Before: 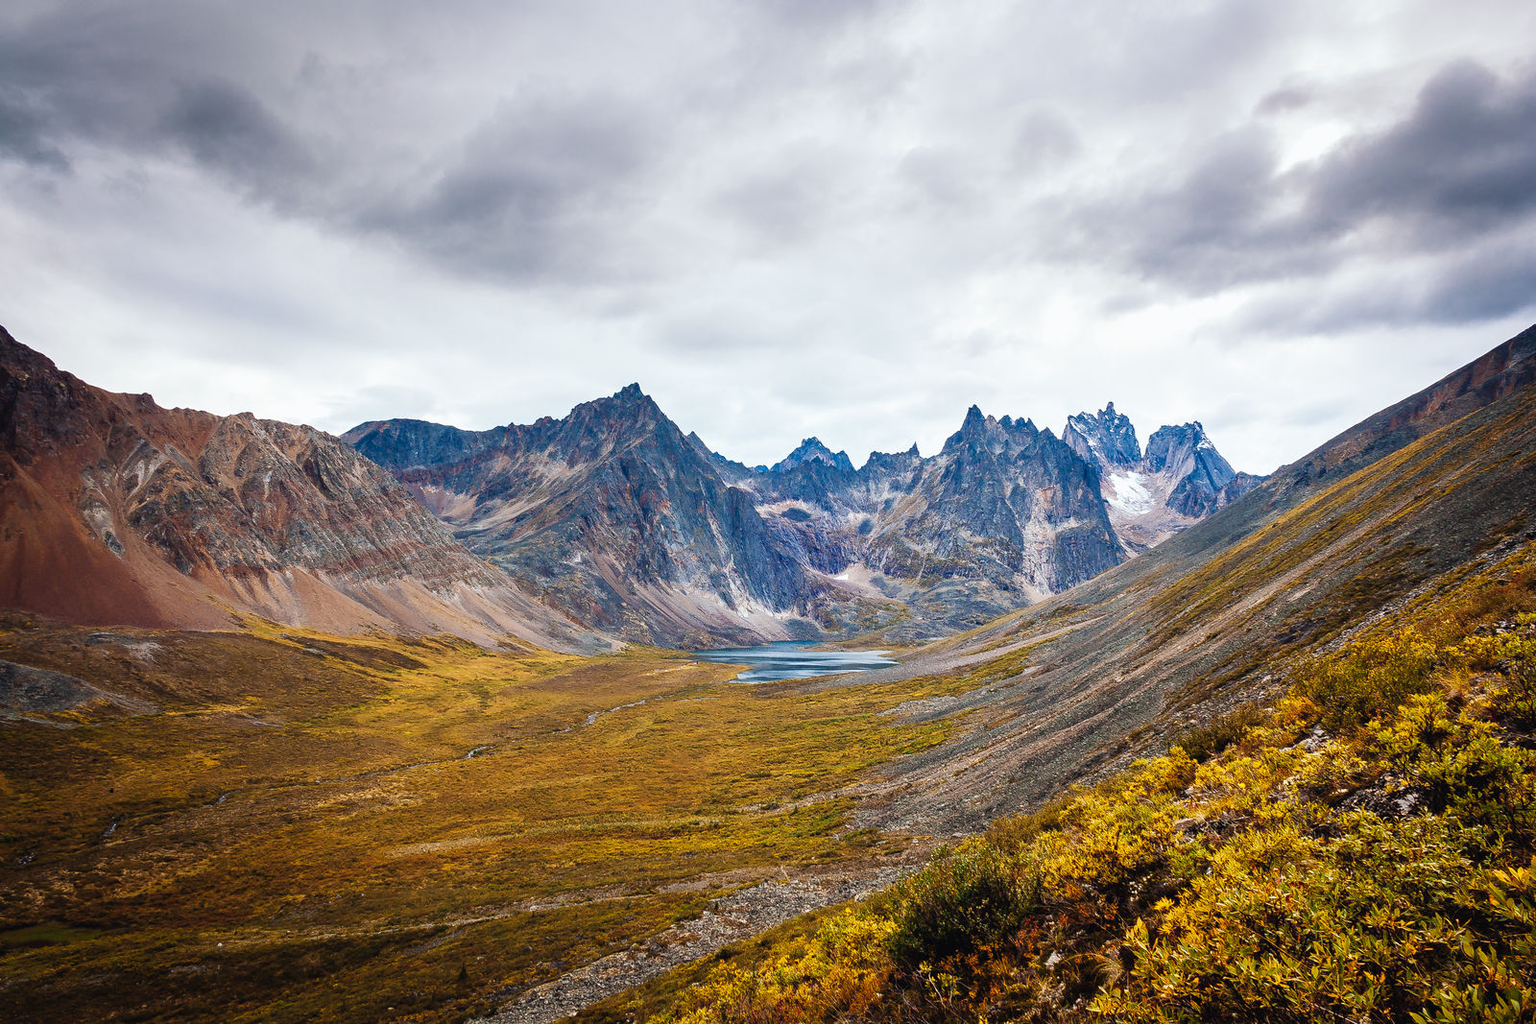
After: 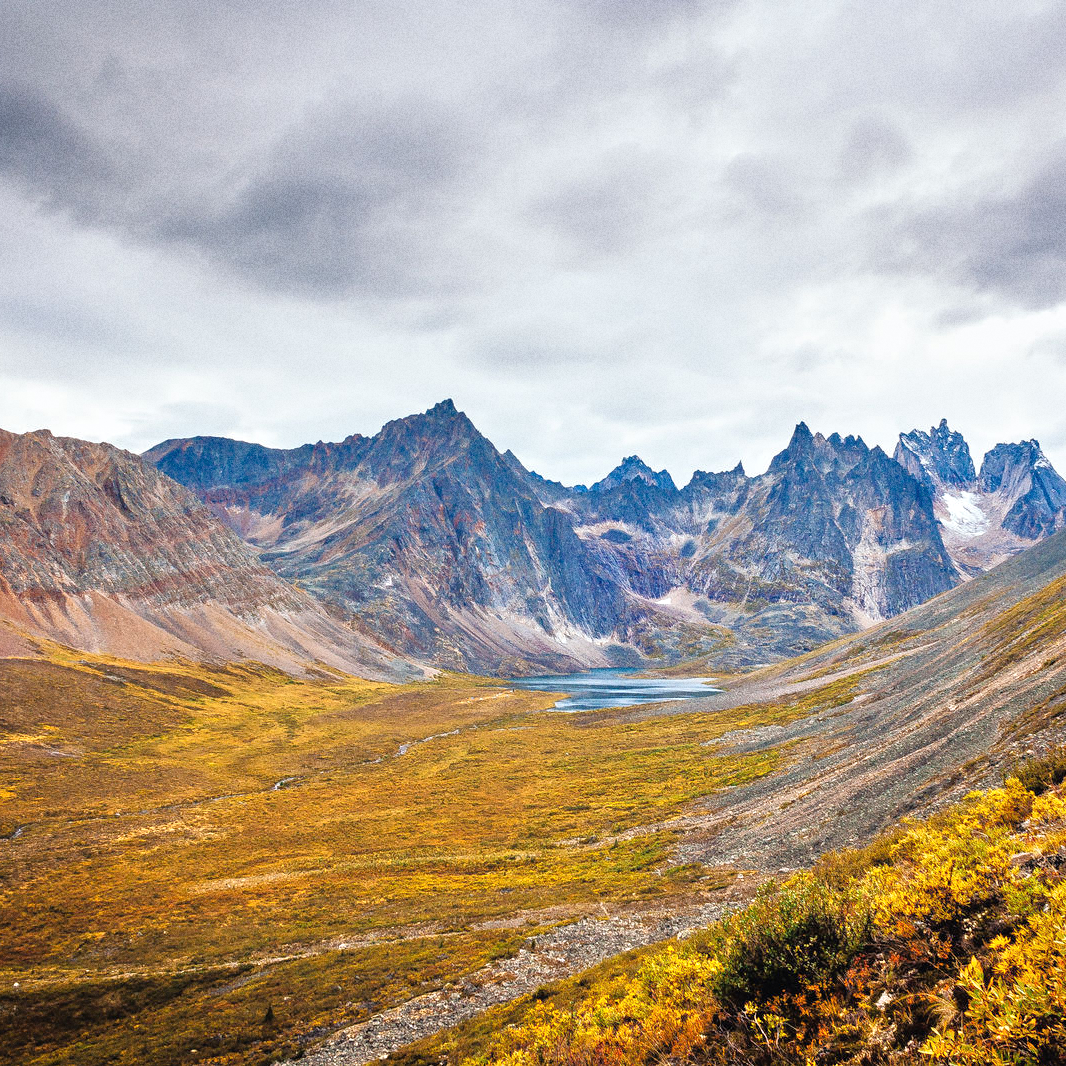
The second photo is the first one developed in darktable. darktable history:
crop and rotate: left 13.409%, right 19.924%
tone equalizer: -7 EV 0.15 EV, -6 EV 0.6 EV, -5 EV 1.15 EV, -4 EV 1.33 EV, -3 EV 1.15 EV, -2 EV 0.6 EV, -1 EV 0.15 EV, mask exposure compensation -0.5 EV
grain: coarseness 9.61 ISO, strength 35.62%
